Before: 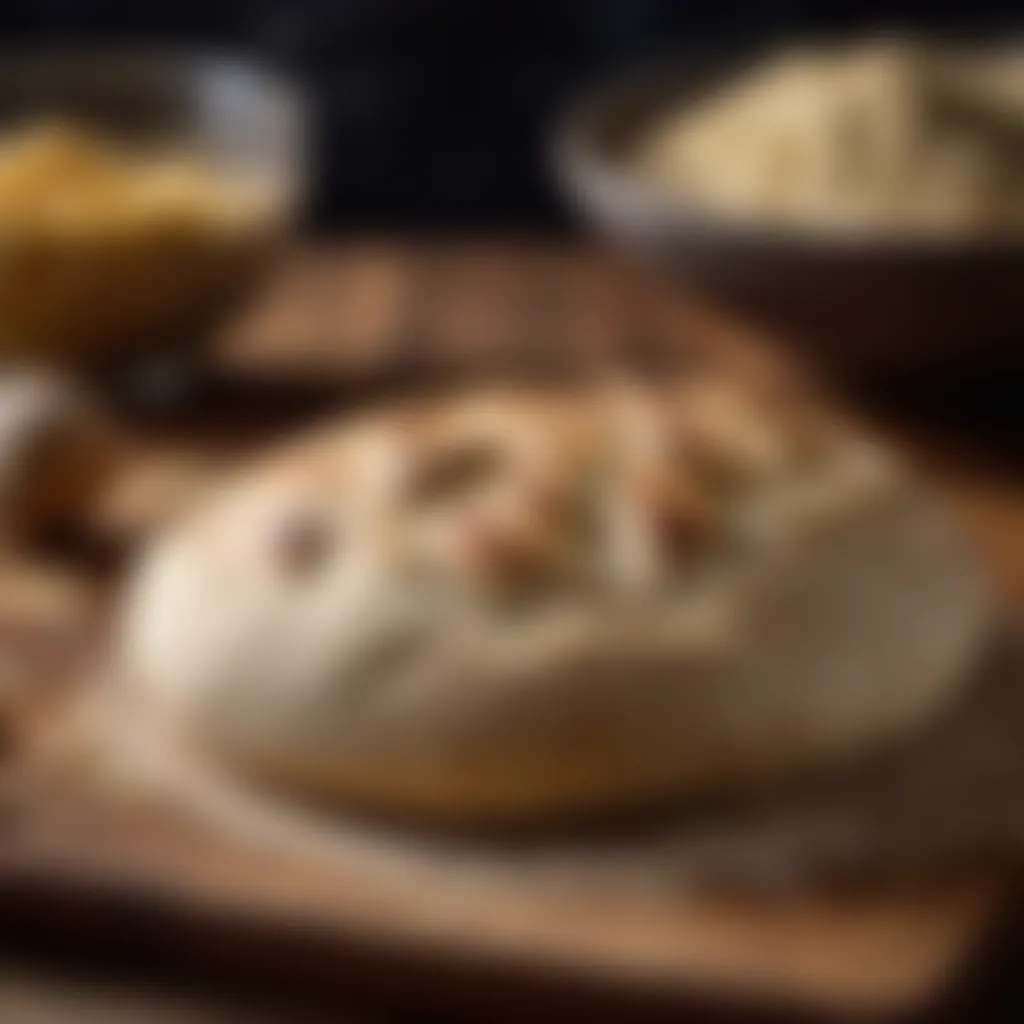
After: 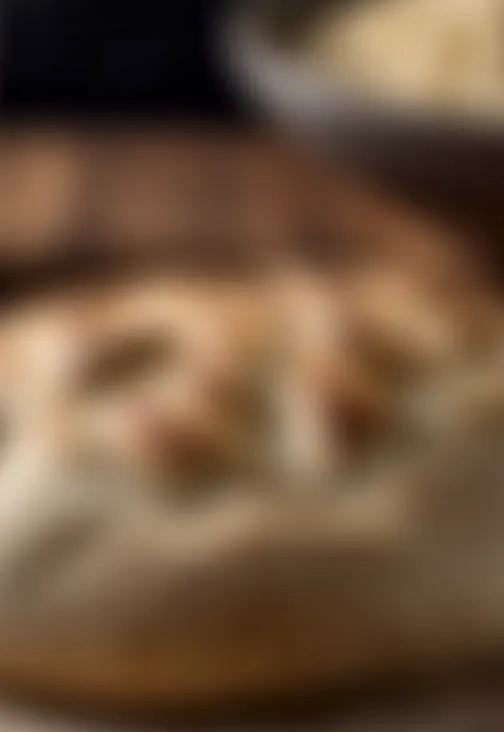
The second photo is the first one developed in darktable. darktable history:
crop: left 32.127%, top 10.964%, right 18.586%, bottom 17.531%
local contrast: on, module defaults
